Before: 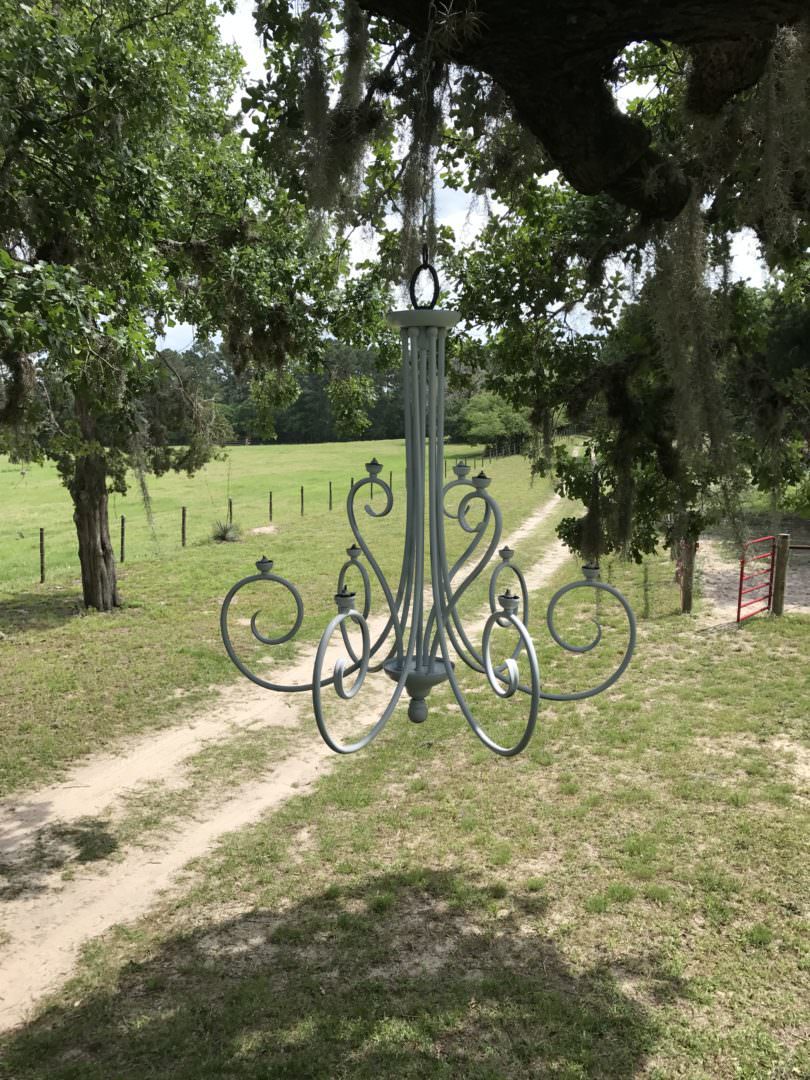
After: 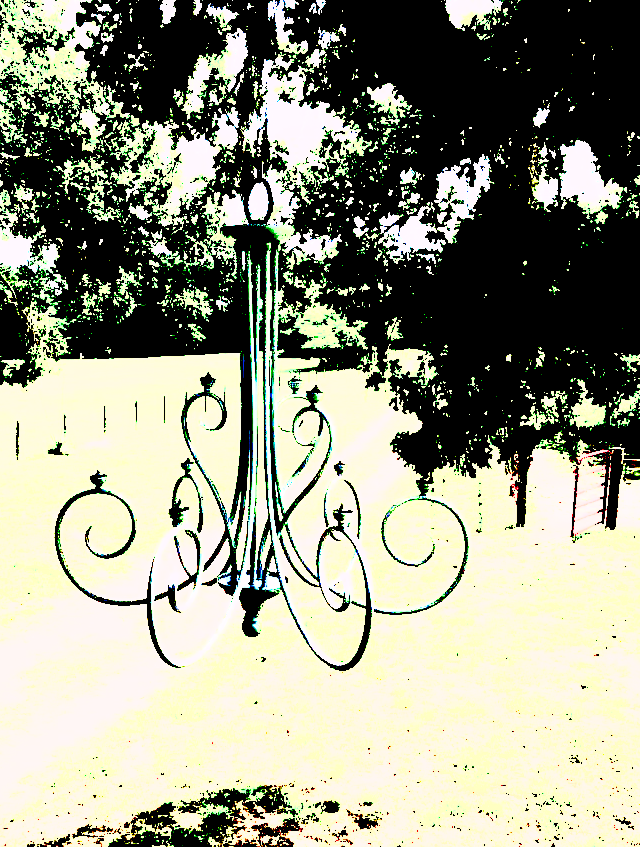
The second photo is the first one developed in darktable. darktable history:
color balance rgb: power › chroma 2.165%, power › hue 165.57°, highlights gain › chroma 1.576%, highlights gain › hue 55.42°, perceptual saturation grading › global saturation 20%, perceptual saturation grading › highlights -50.372%, perceptual saturation grading › shadows 30.033%, global vibrance 7.297%, saturation formula JzAzBz (2021)
crop and rotate: left 20.526%, top 8.043%, right 0.34%, bottom 13.451%
tone equalizer: edges refinement/feathering 500, mask exposure compensation -1.57 EV, preserve details no
exposure: black level correction 0.099, exposure 3.089 EV, compensate highlight preservation false
shadows and highlights: on, module defaults
